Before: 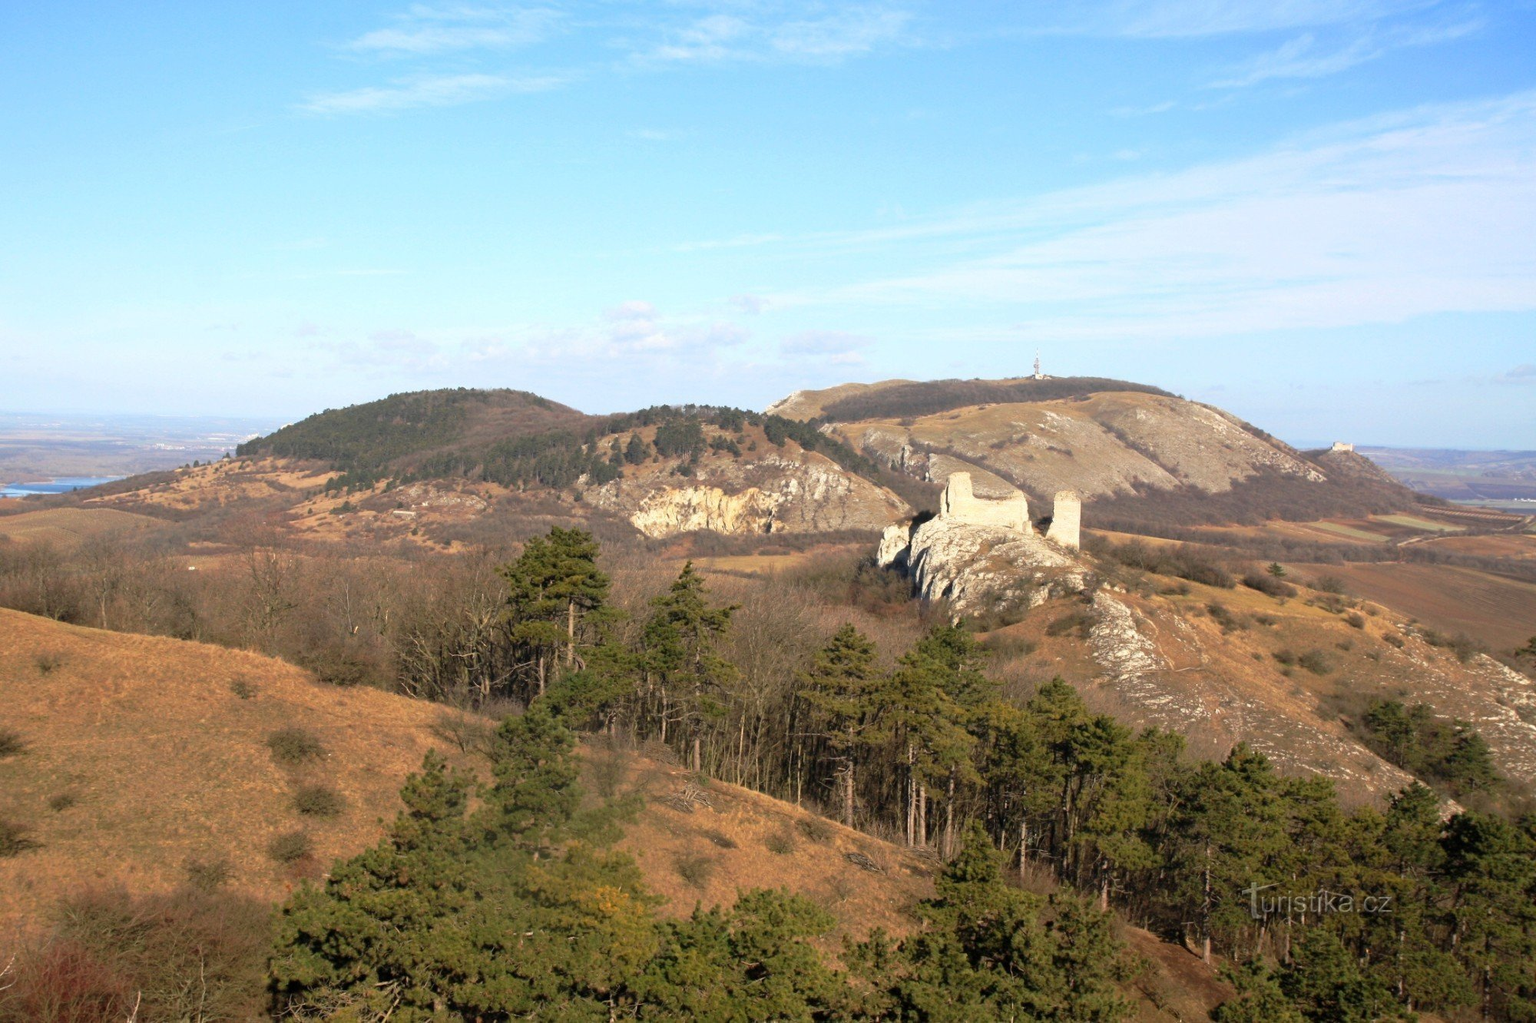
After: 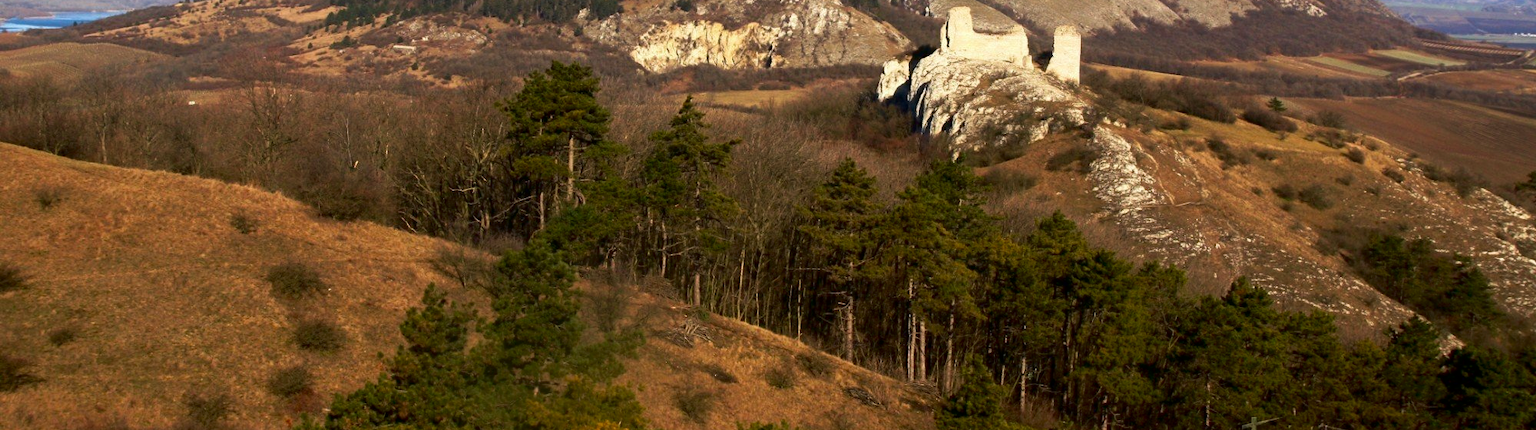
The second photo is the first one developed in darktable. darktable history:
exposure: black level correction 0.001, compensate highlight preservation false
crop: top 45.551%, bottom 12.262%
velvia: strength 15%
contrast brightness saturation: contrast 0.13, brightness -0.24, saturation 0.14
